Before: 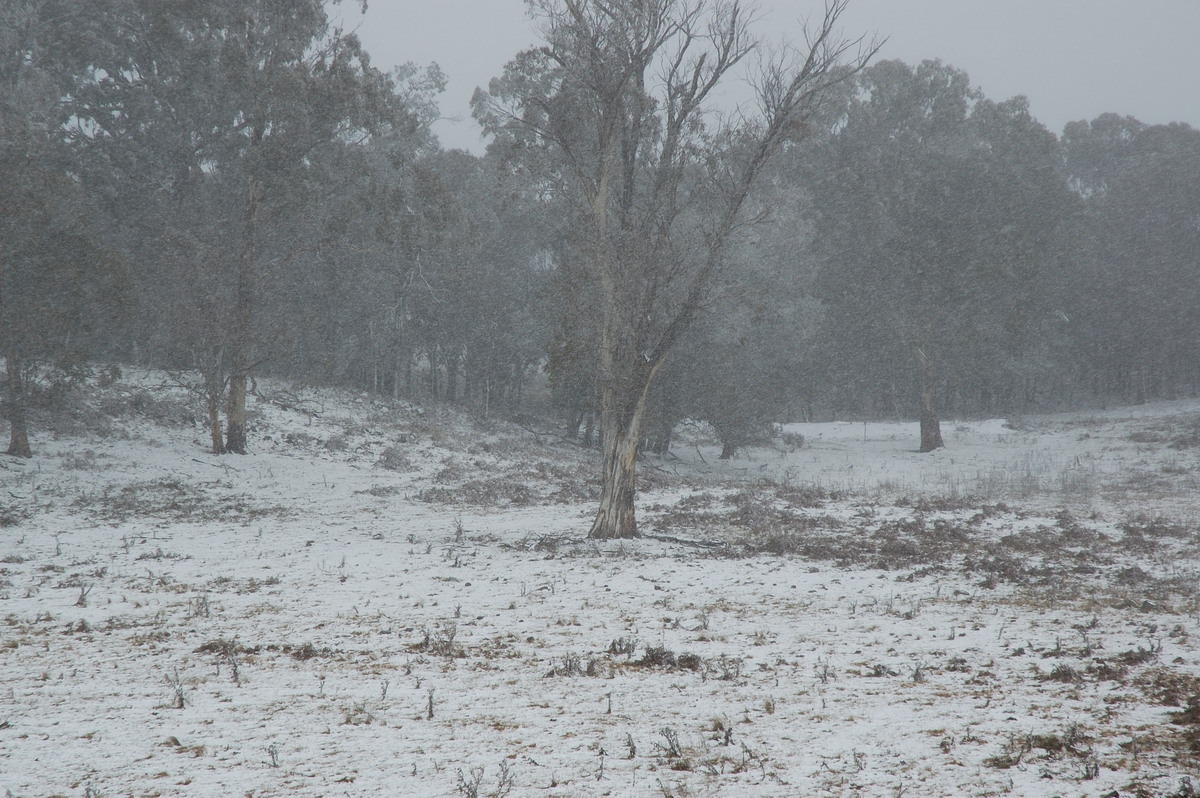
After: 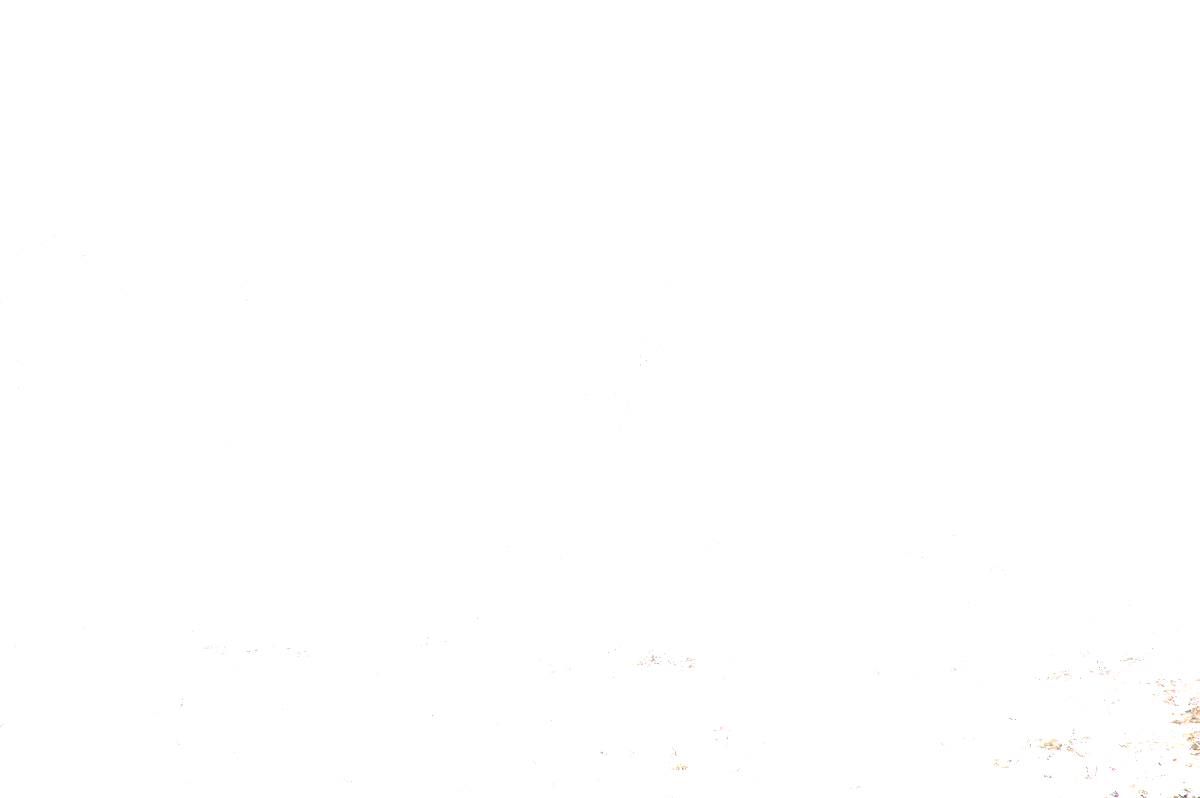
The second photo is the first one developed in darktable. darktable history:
exposure: black level correction 0, exposure 3.969 EV, compensate highlight preservation false
